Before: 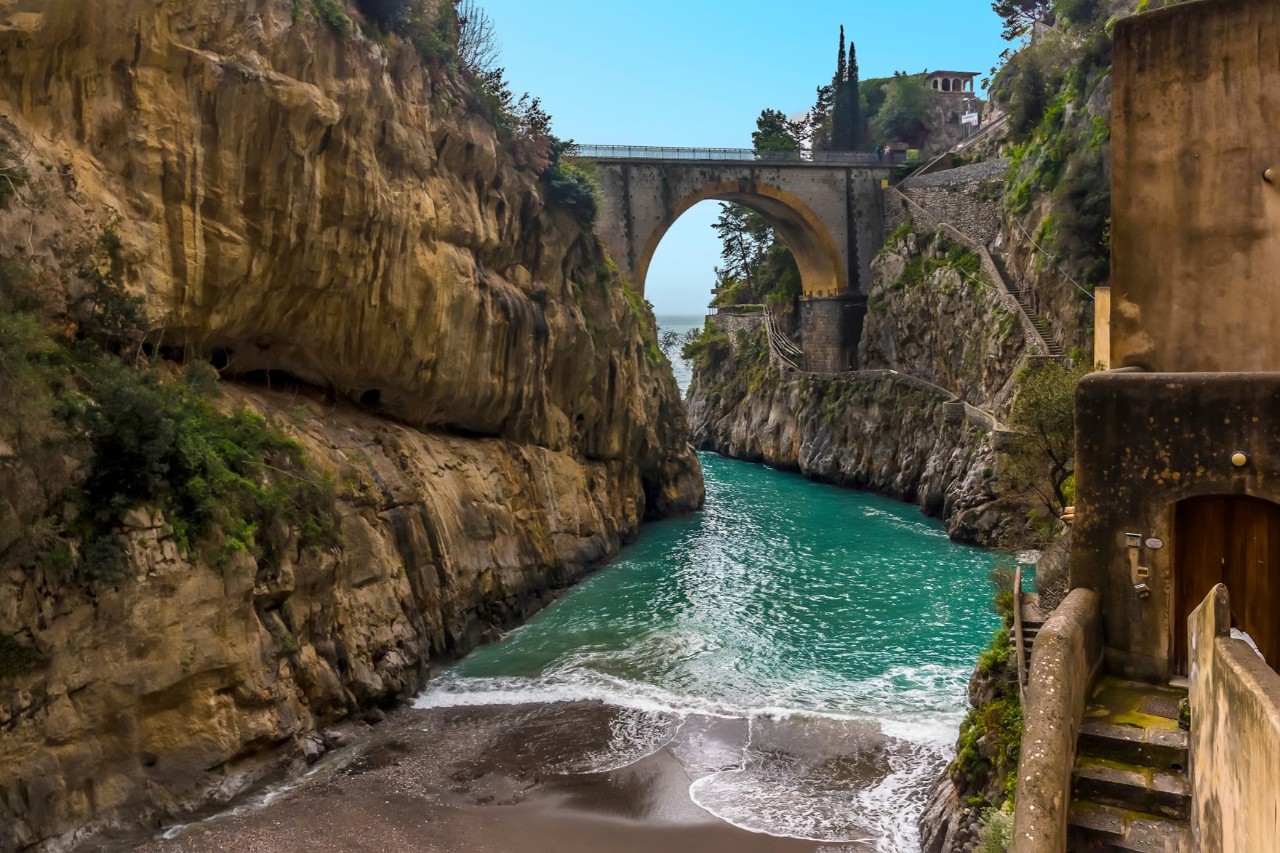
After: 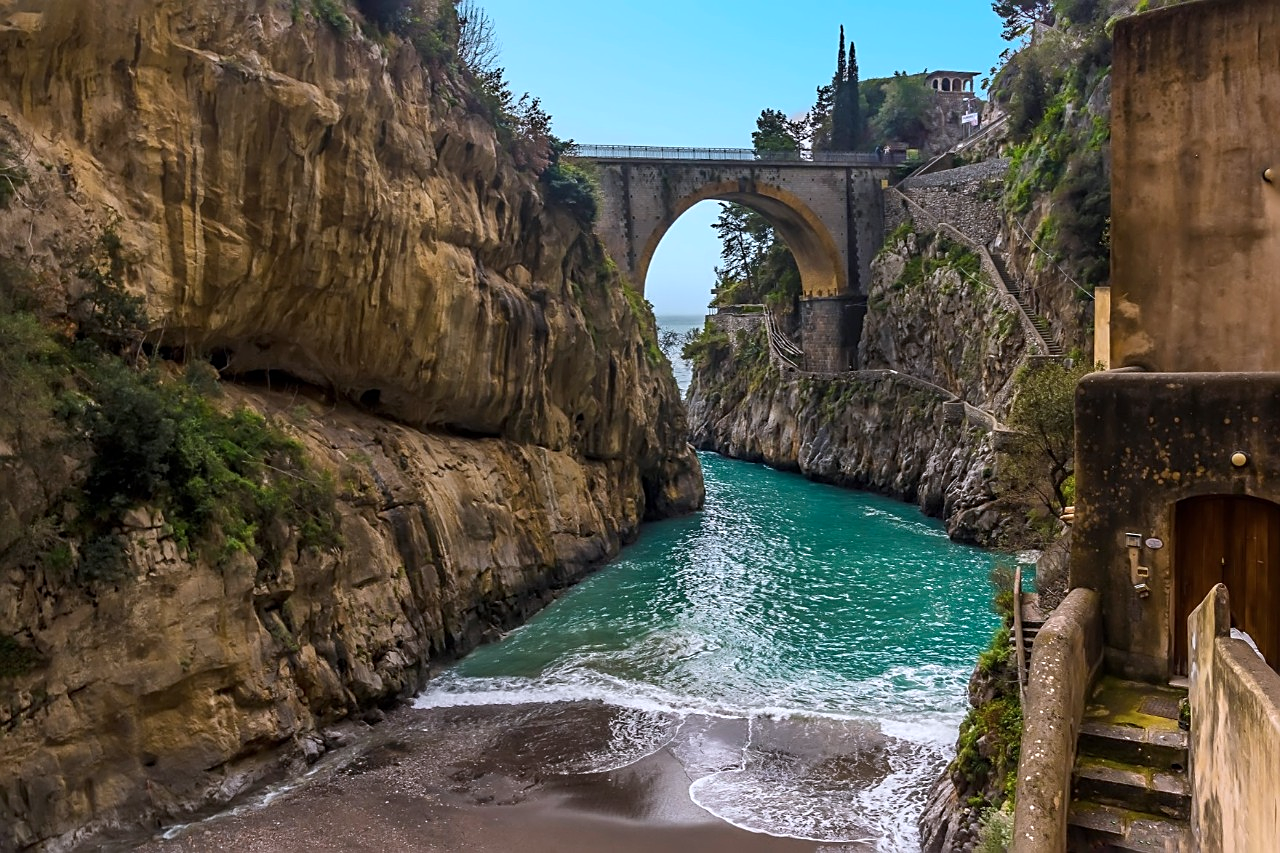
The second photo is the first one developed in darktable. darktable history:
color calibration: illuminant as shot in camera, x 0.358, y 0.373, temperature 4628.91 K
sharpen: on, module defaults
